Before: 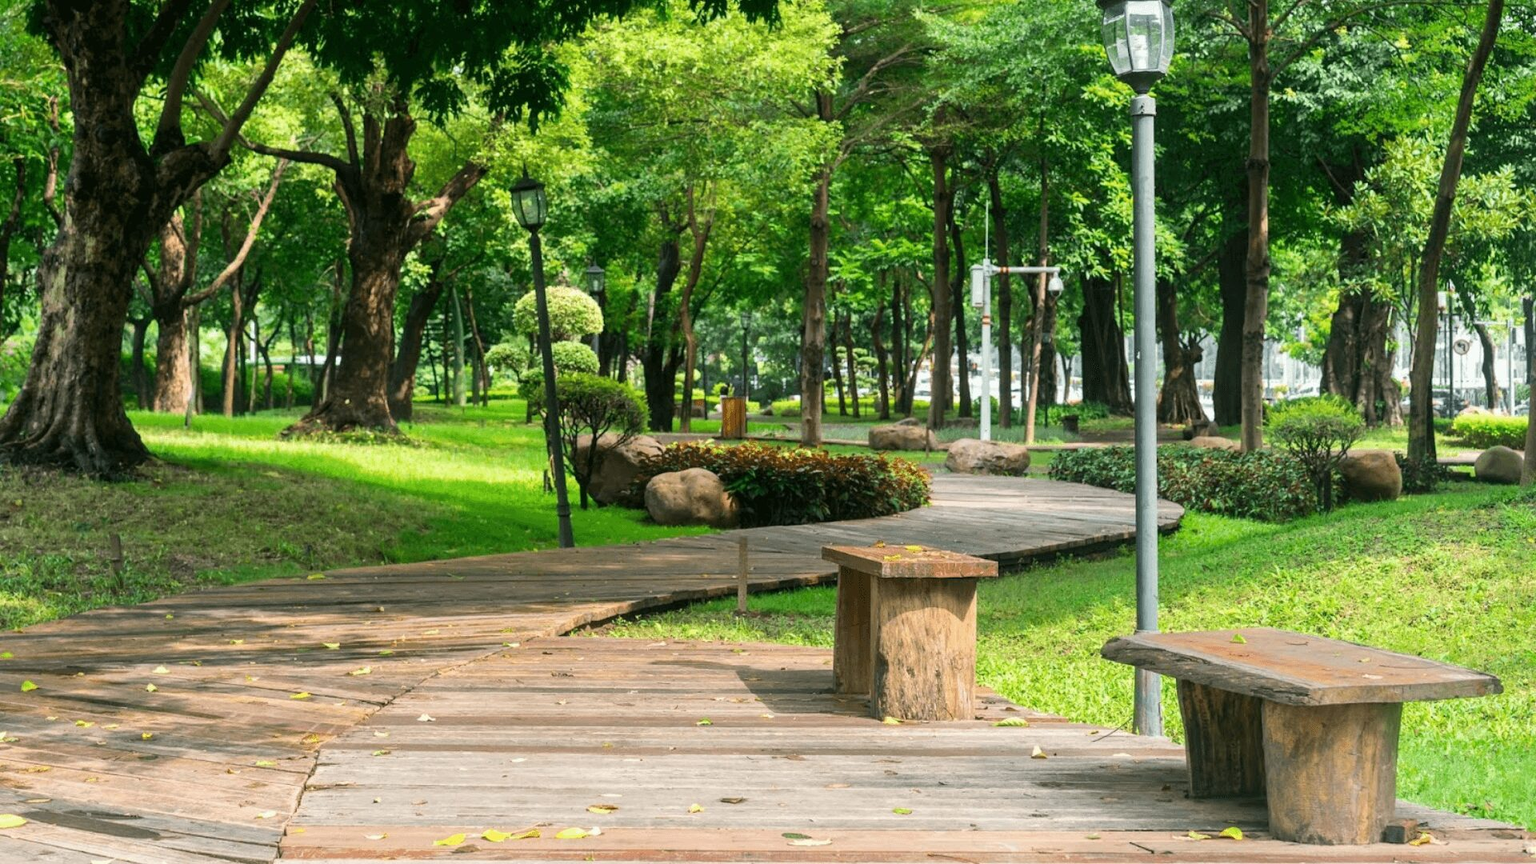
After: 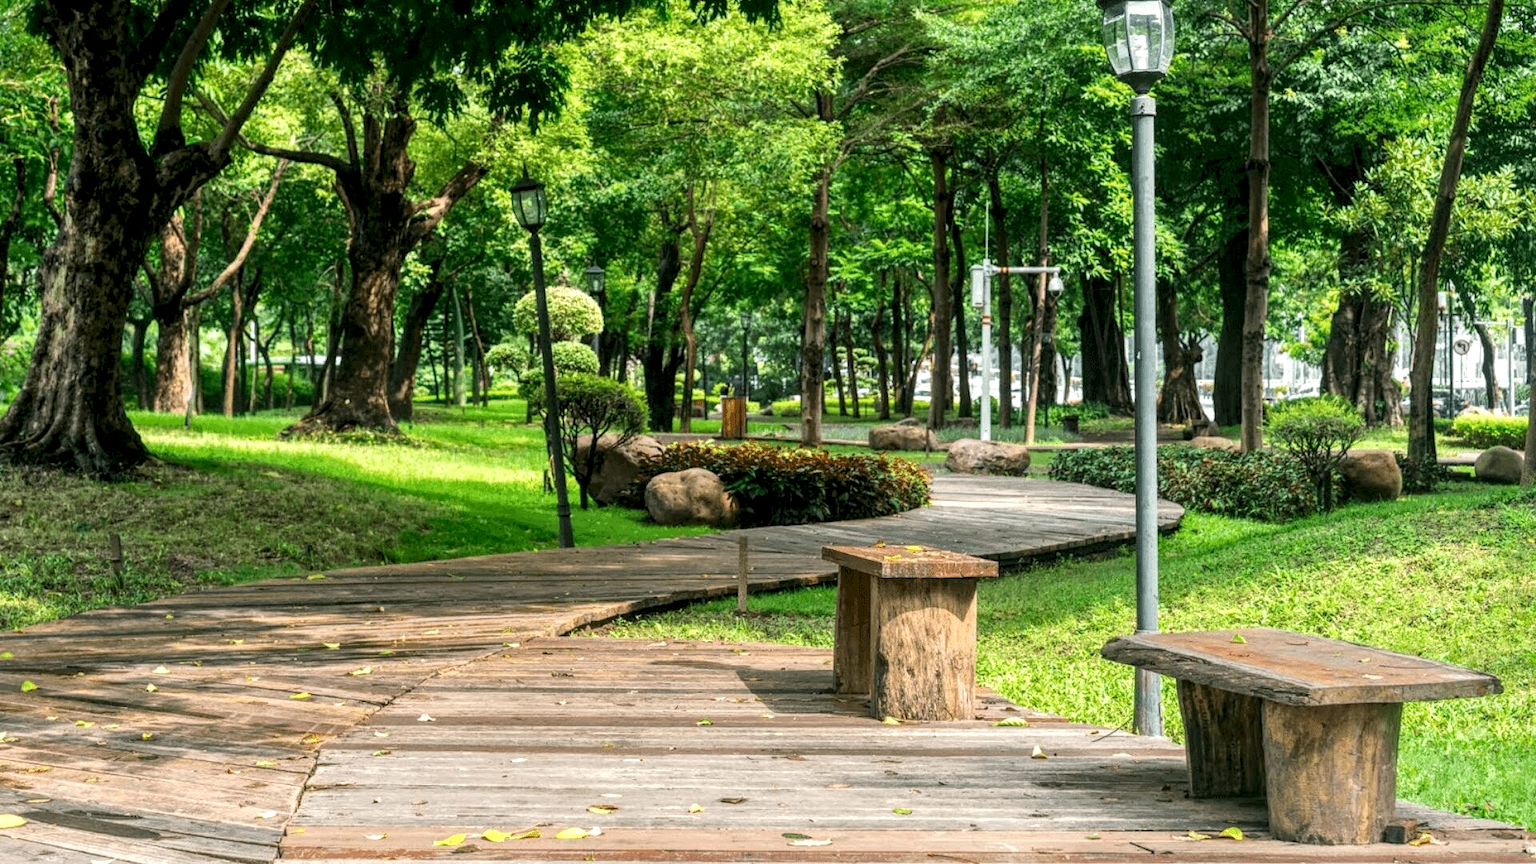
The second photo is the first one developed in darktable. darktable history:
local contrast: highlights 100%, shadows 100%, detail 200%, midtone range 0.2
color balance rgb: on, module defaults
